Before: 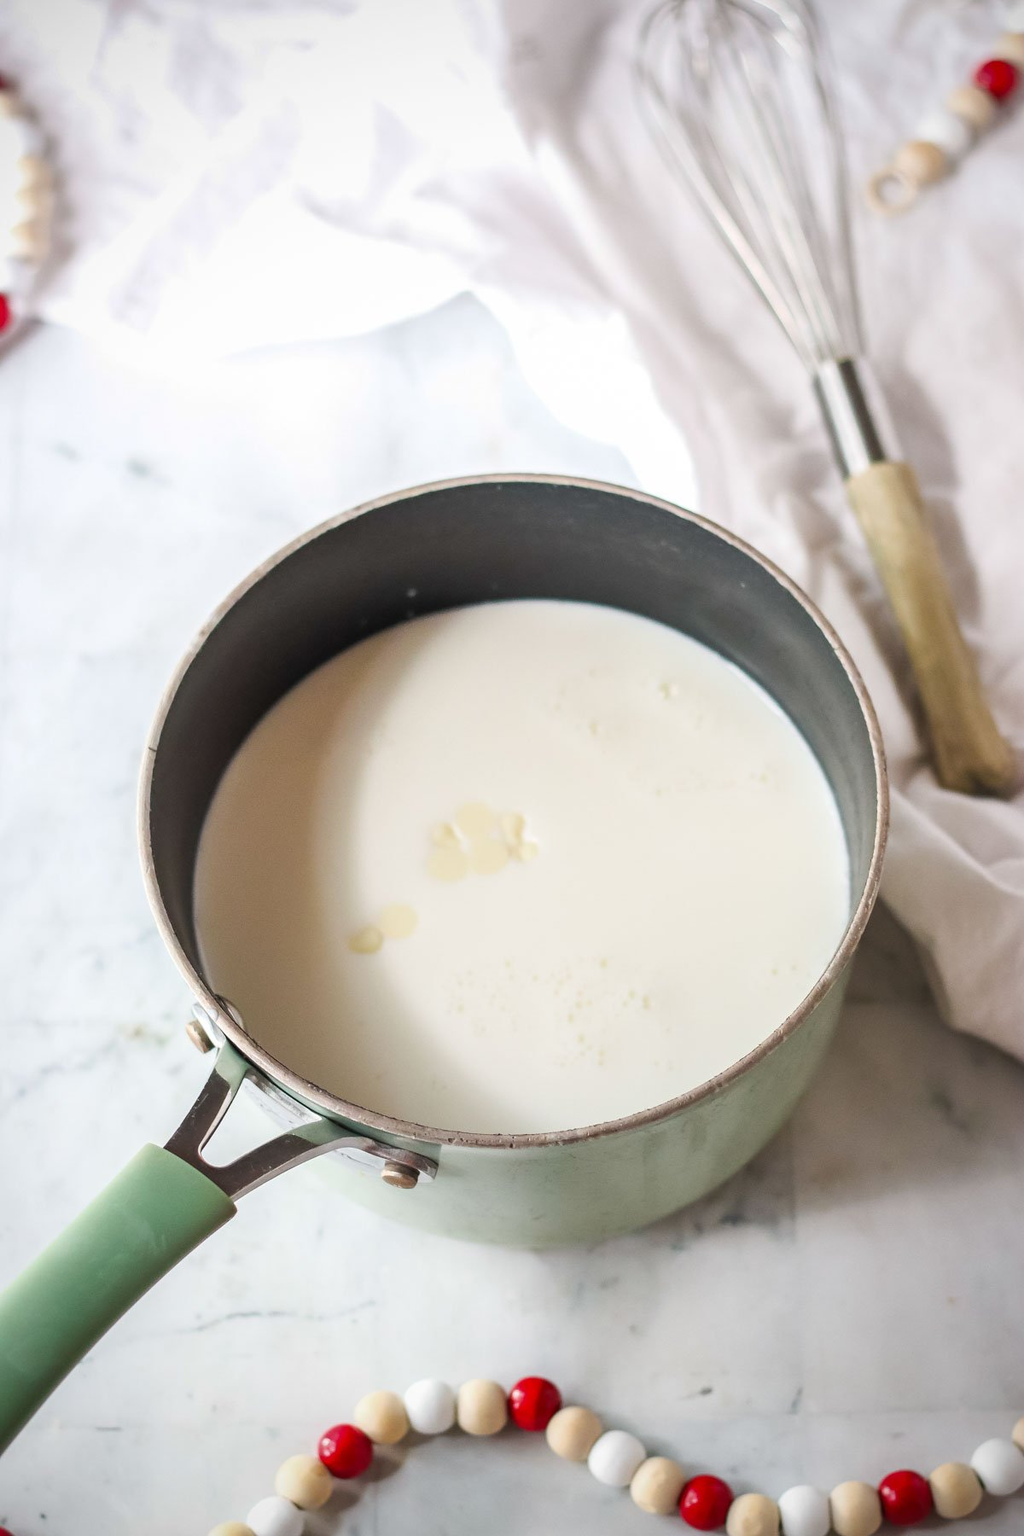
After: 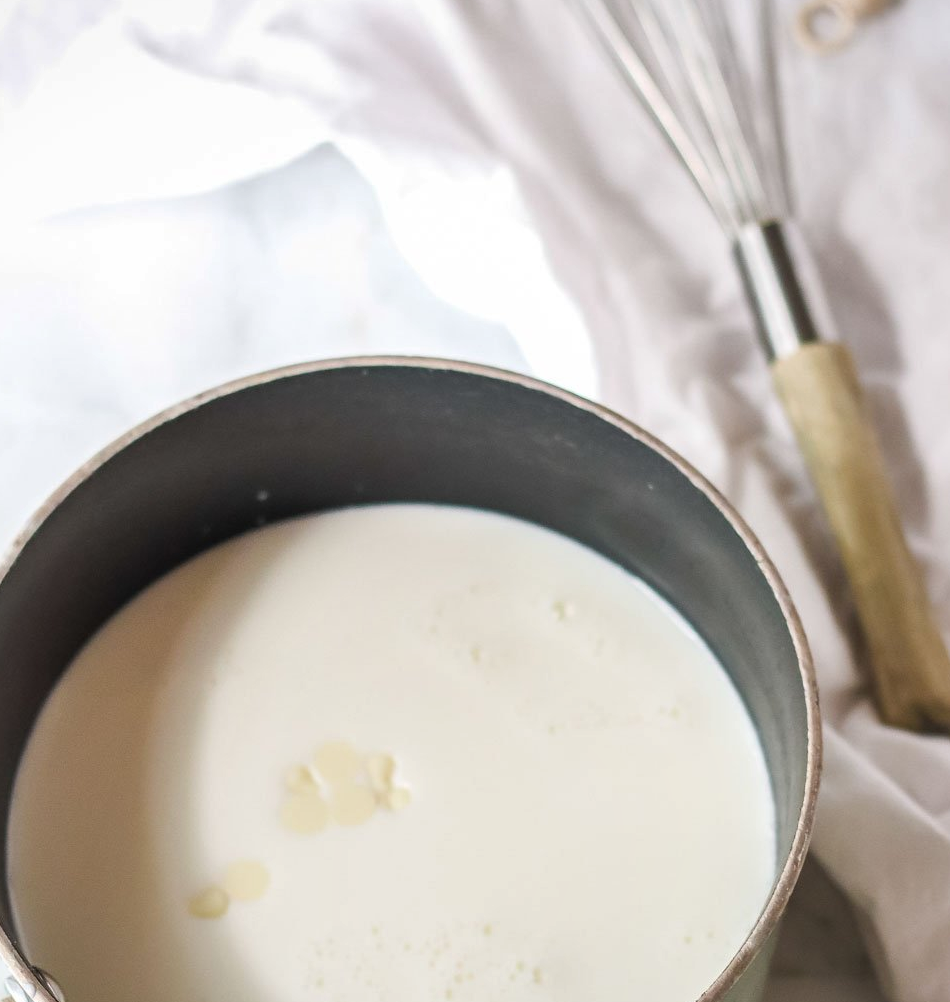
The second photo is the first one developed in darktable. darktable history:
shadows and highlights: shadows 31.7, highlights -31.82, soften with gaussian
crop: left 18.408%, top 11.084%, right 2.351%, bottom 33.24%
